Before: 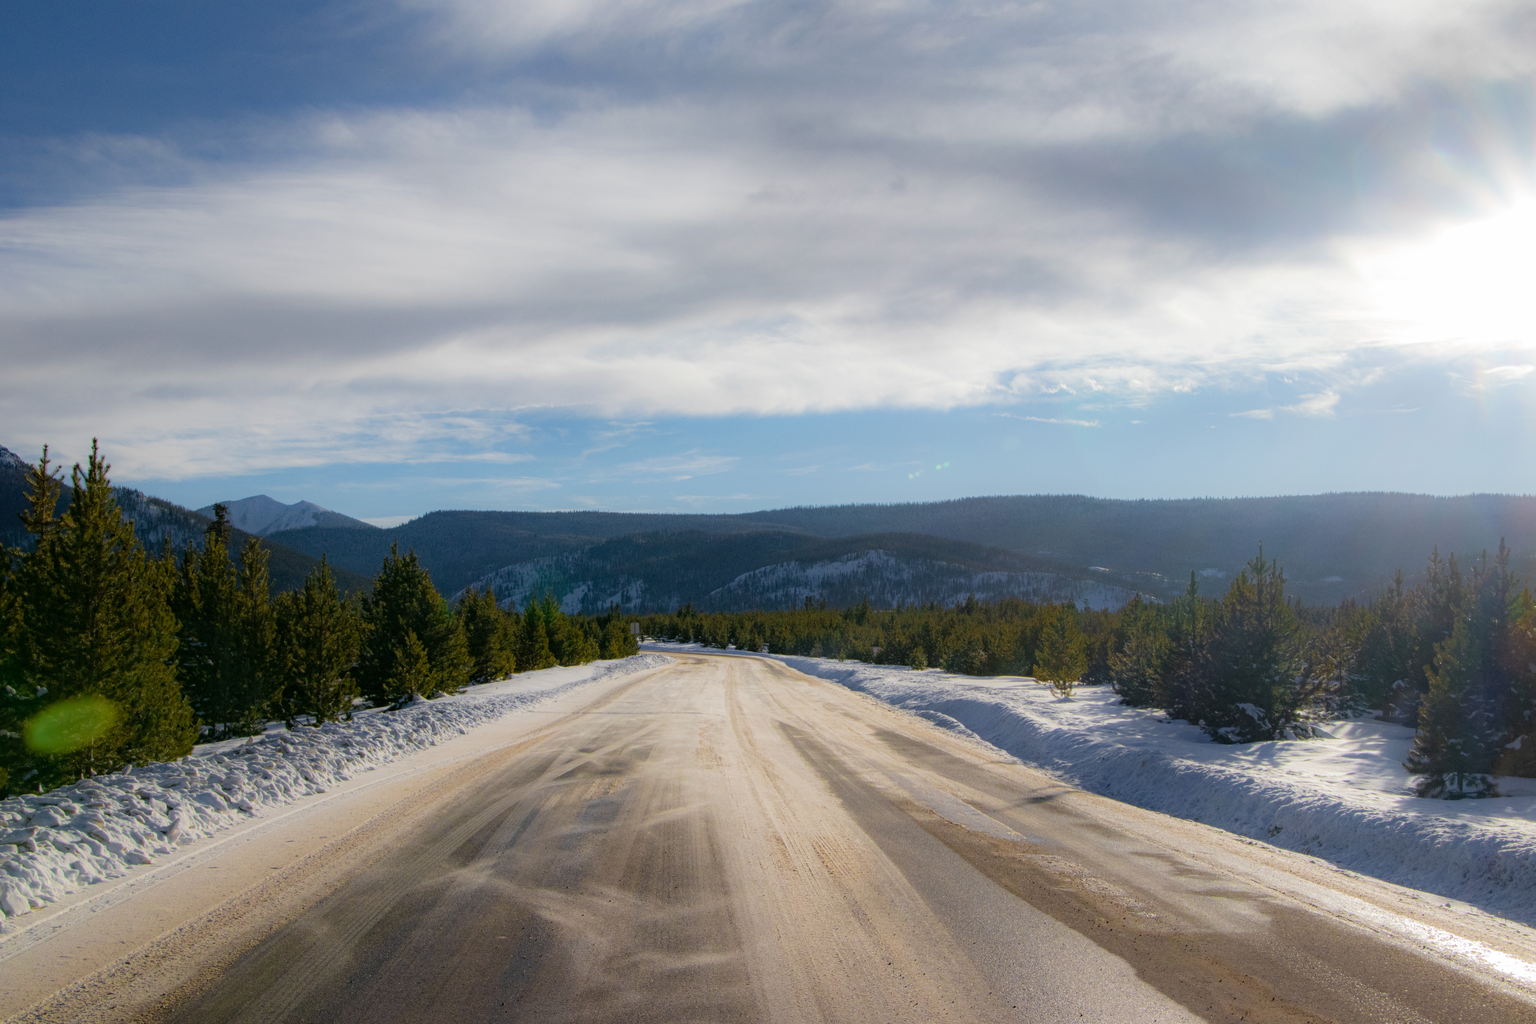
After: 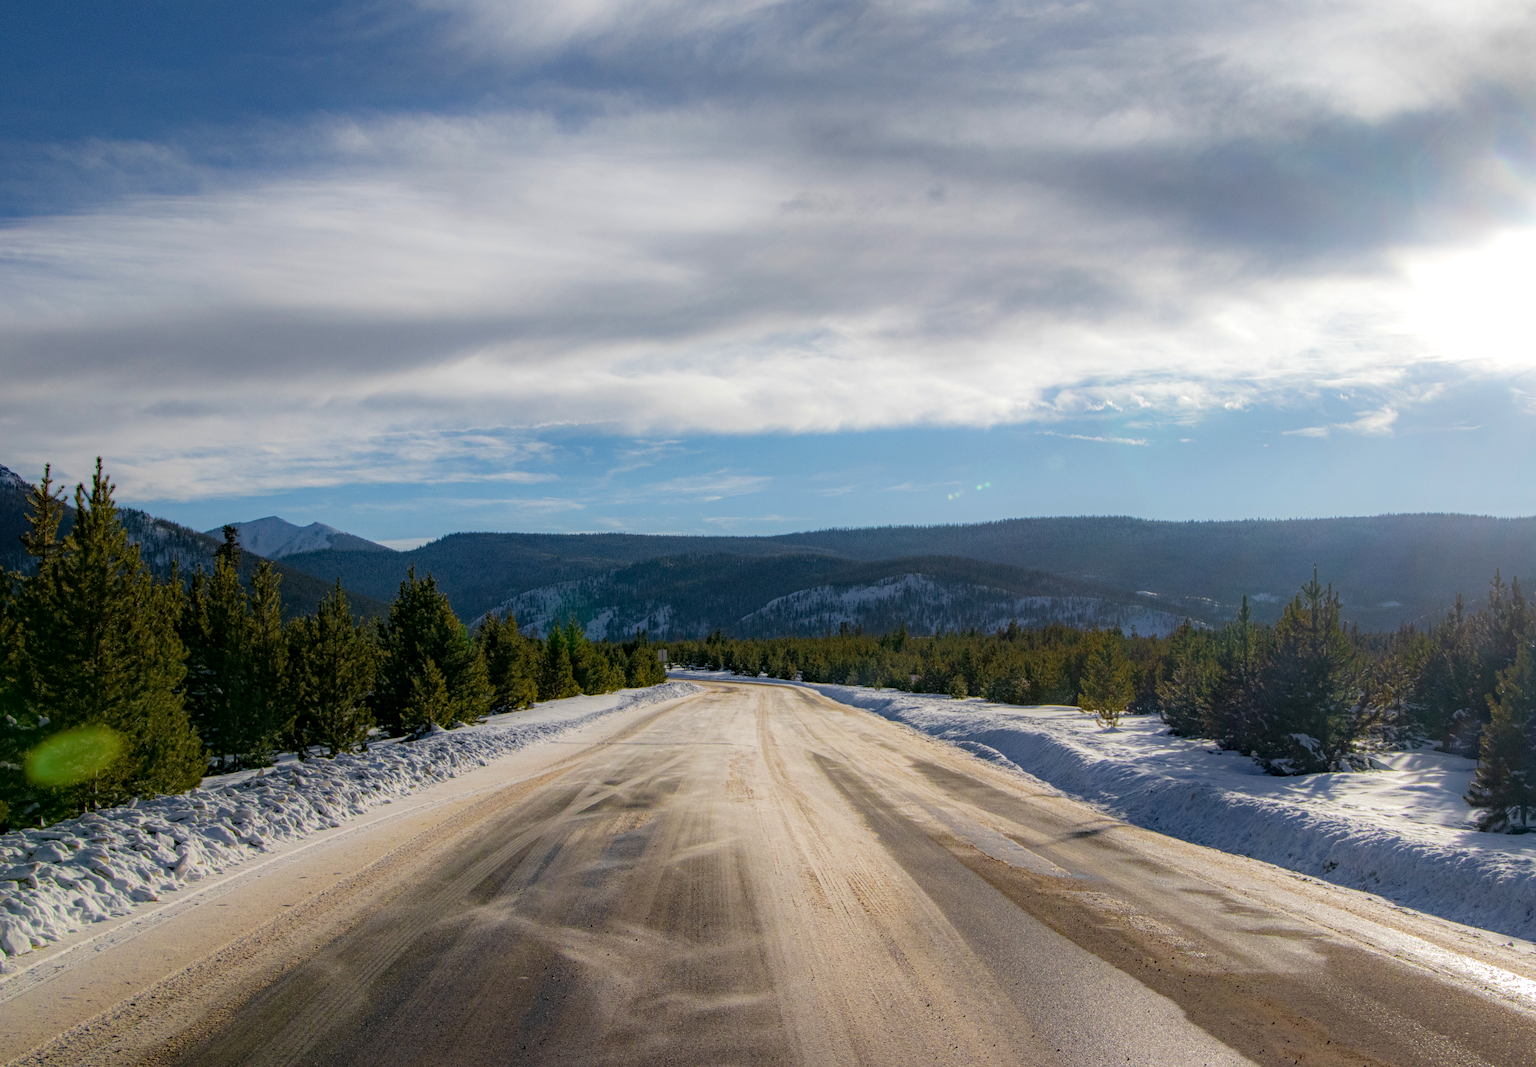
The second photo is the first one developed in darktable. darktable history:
local contrast: on, module defaults
haze removal: compatibility mode true, adaptive false
crop: right 4.126%, bottom 0.031%
